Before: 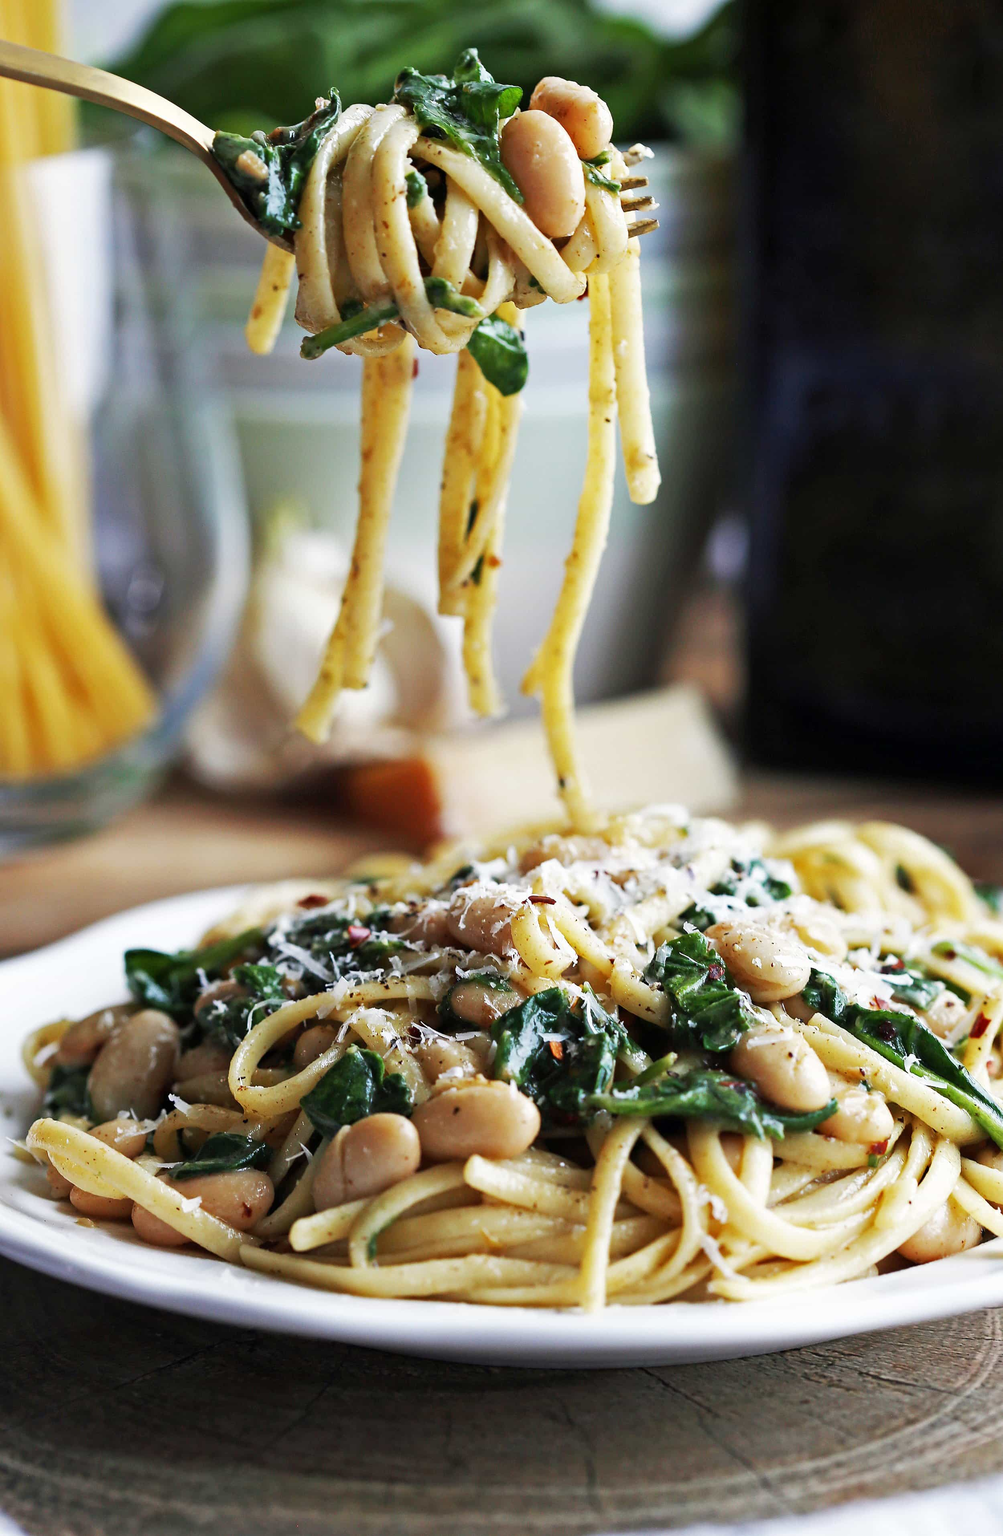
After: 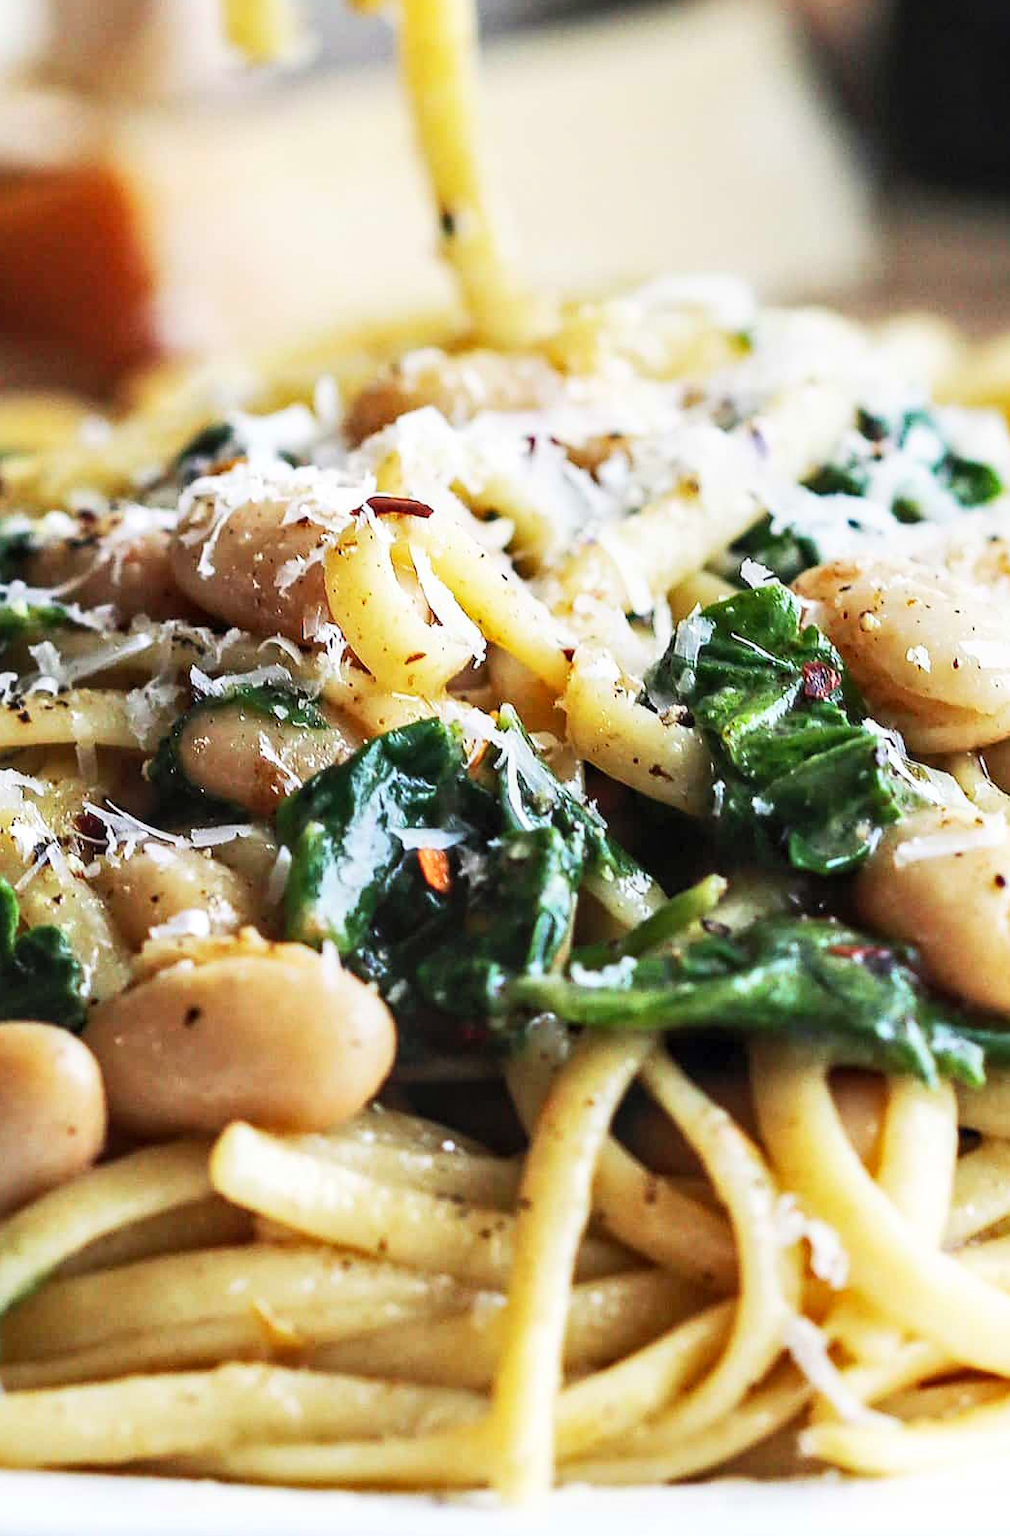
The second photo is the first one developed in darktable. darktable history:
crop: left 37.569%, top 44.961%, right 20.733%, bottom 13.659%
local contrast: on, module defaults
contrast brightness saturation: contrast 0.205, brightness 0.153, saturation 0.144
